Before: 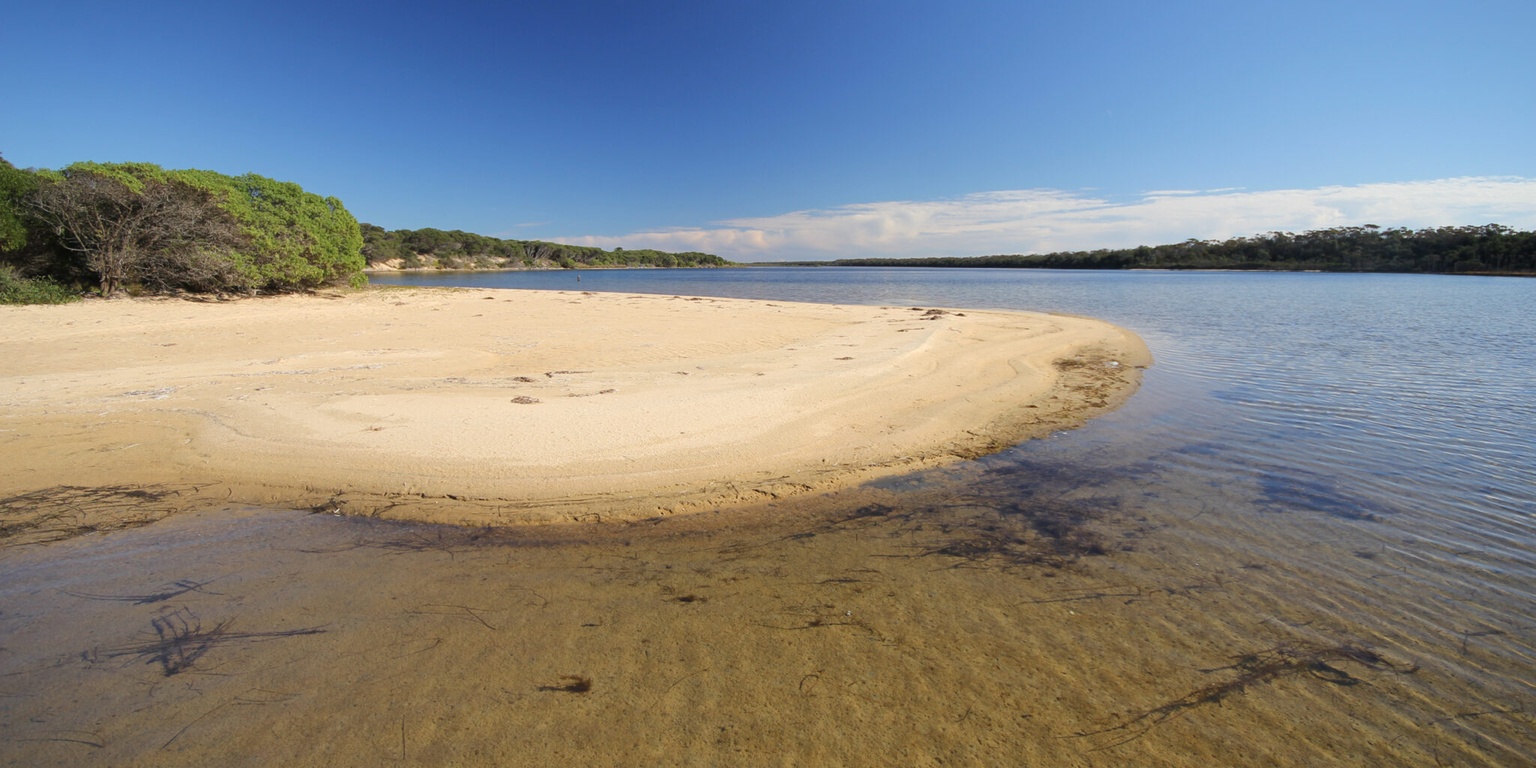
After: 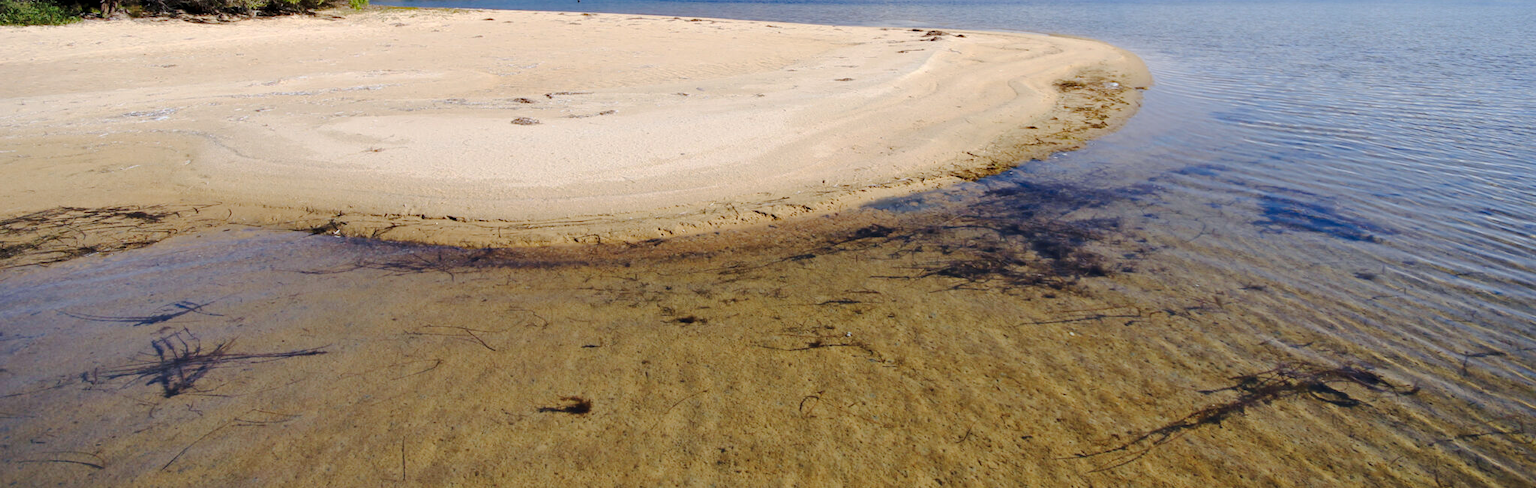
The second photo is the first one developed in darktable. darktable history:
contrast equalizer: octaves 7, y [[0.528, 0.548, 0.563, 0.562, 0.546, 0.526], [0.55 ×6], [0 ×6], [0 ×6], [0 ×6]]
color calibration: illuminant as shot in camera, x 0.358, y 0.373, temperature 4628.91 K
crop and rotate: top 36.354%
tone curve: curves: ch0 [(0, 0.003) (0.211, 0.174) (0.482, 0.519) (0.843, 0.821) (0.992, 0.971)]; ch1 [(0, 0) (0.276, 0.206) (0.393, 0.364) (0.482, 0.477) (0.506, 0.5) (0.523, 0.523) (0.572, 0.592) (0.635, 0.665) (0.695, 0.759) (1, 1)]; ch2 [(0, 0) (0.438, 0.456) (0.498, 0.497) (0.536, 0.527) (0.562, 0.584) (0.619, 0.602) (0.698, 0.698) (1, 1)], preserve colors none
